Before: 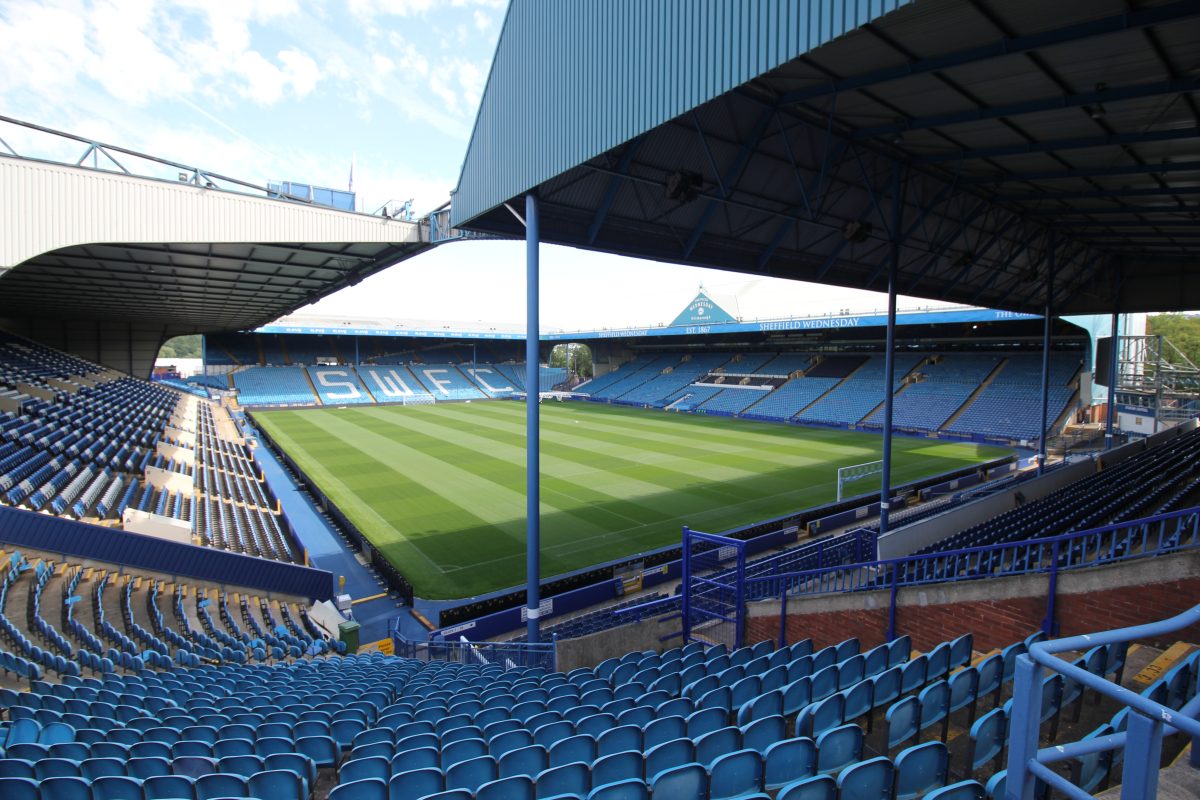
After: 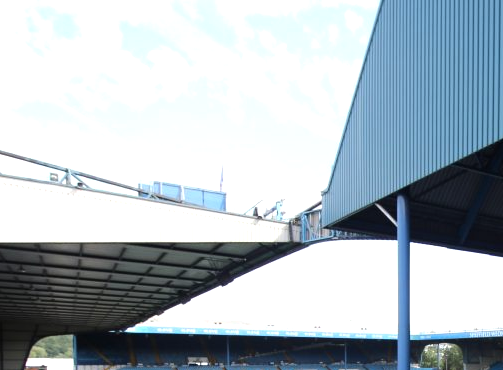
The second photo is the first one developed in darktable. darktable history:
tone equalizer: -8 EV -0.417 EV, -7 EV -0.389 EV, -6 EV -0.333 EV, -5 EV -0.222 EV, -3 EV 0.222 EV, -2 EV 0.333 EV, -1 EV 0.389 EV, +0 EV 0.417 EV, edges refinement/feathering 500, mask exposure compensation -1.57 EV, preserve details no
crop and rotate: left 10.817%, top 0.062%, right 47.194%, bottom 53.626%
